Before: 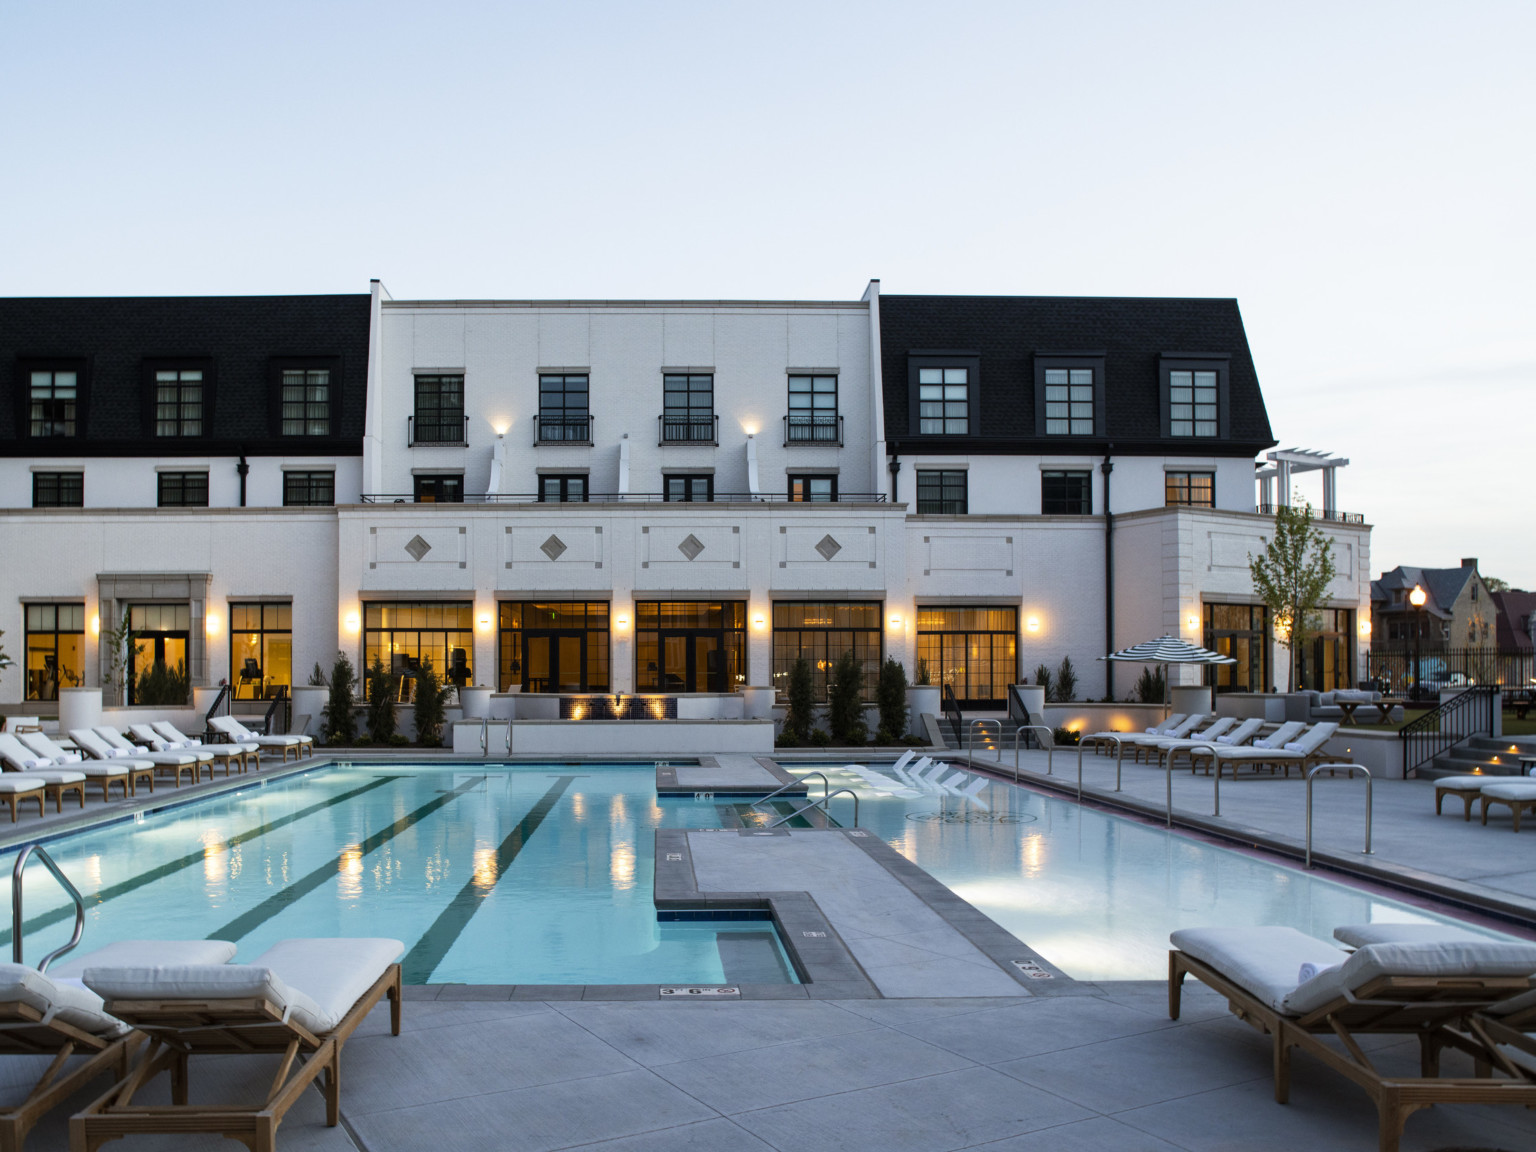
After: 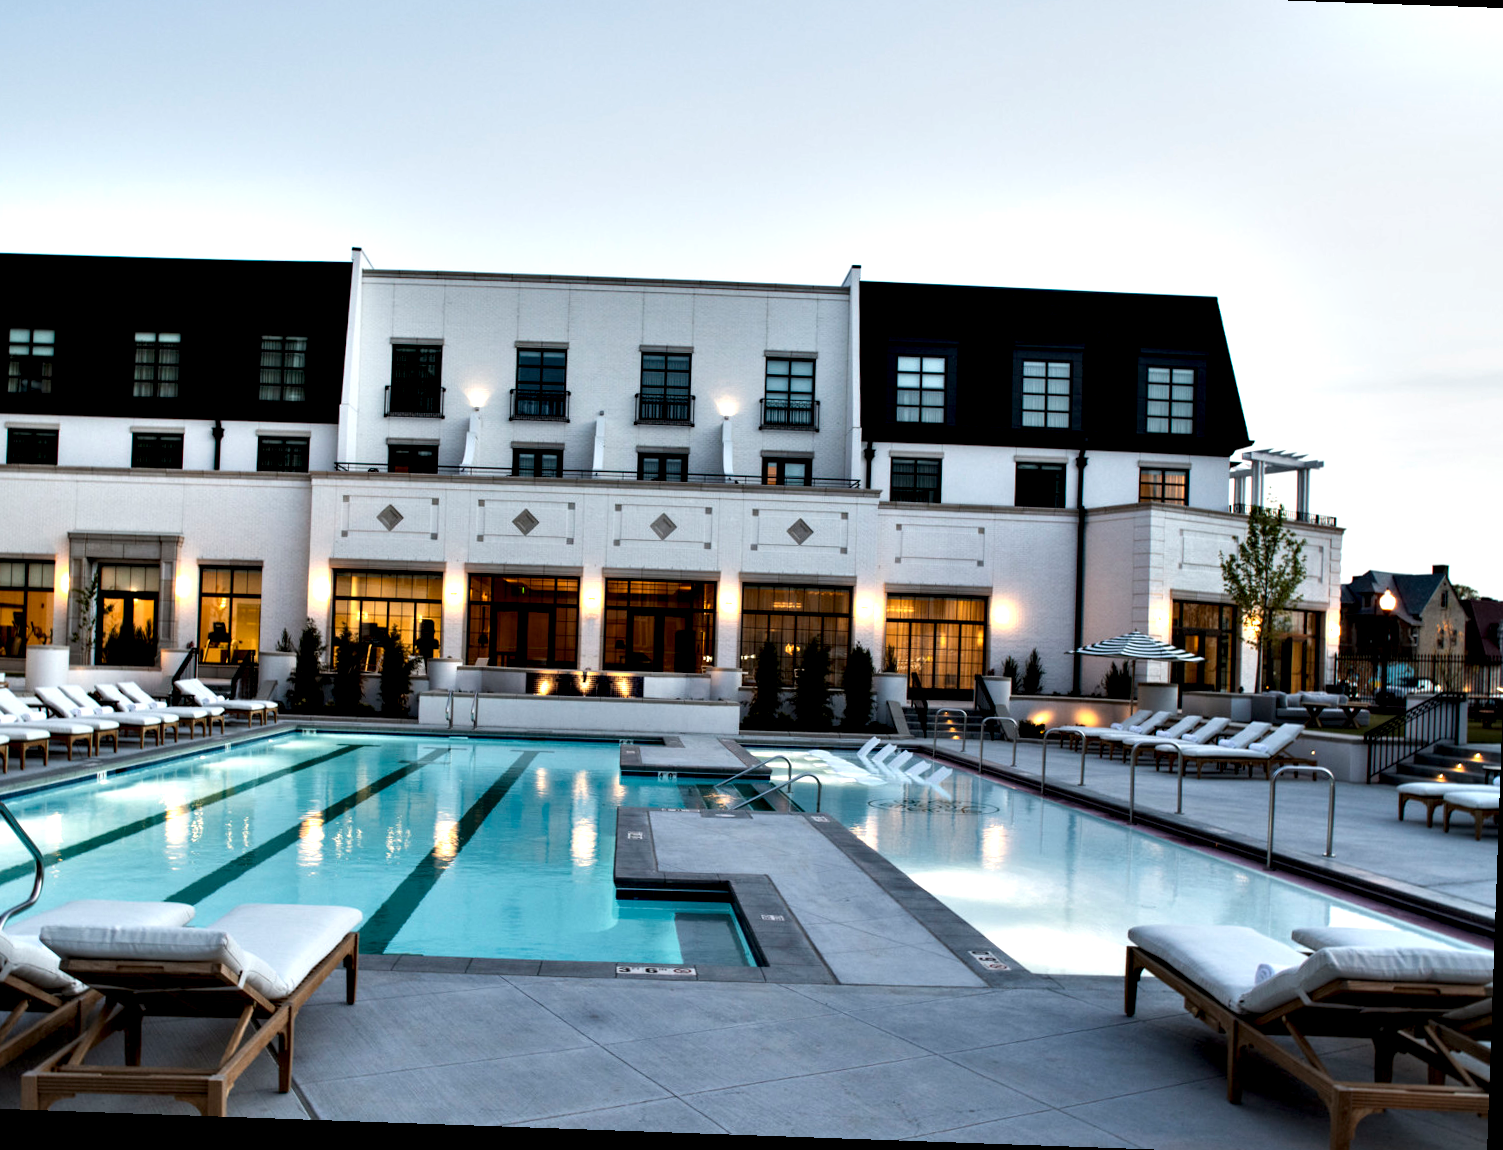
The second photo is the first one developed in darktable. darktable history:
crop and rotate: angle -2.02°, left 3.15%, top 3.739%, right 1.448%, bottom 0.776%
tone equalizer: on, module defaults
contrast equalizer: y [[0.609, 0.611, 0.615, 0.613, 0.607, 0.603], [0.504, 0.498, 0.496, 0.499, 0.506, 0.516], [0 ×6], [0 ×6], [0 ×6]]
